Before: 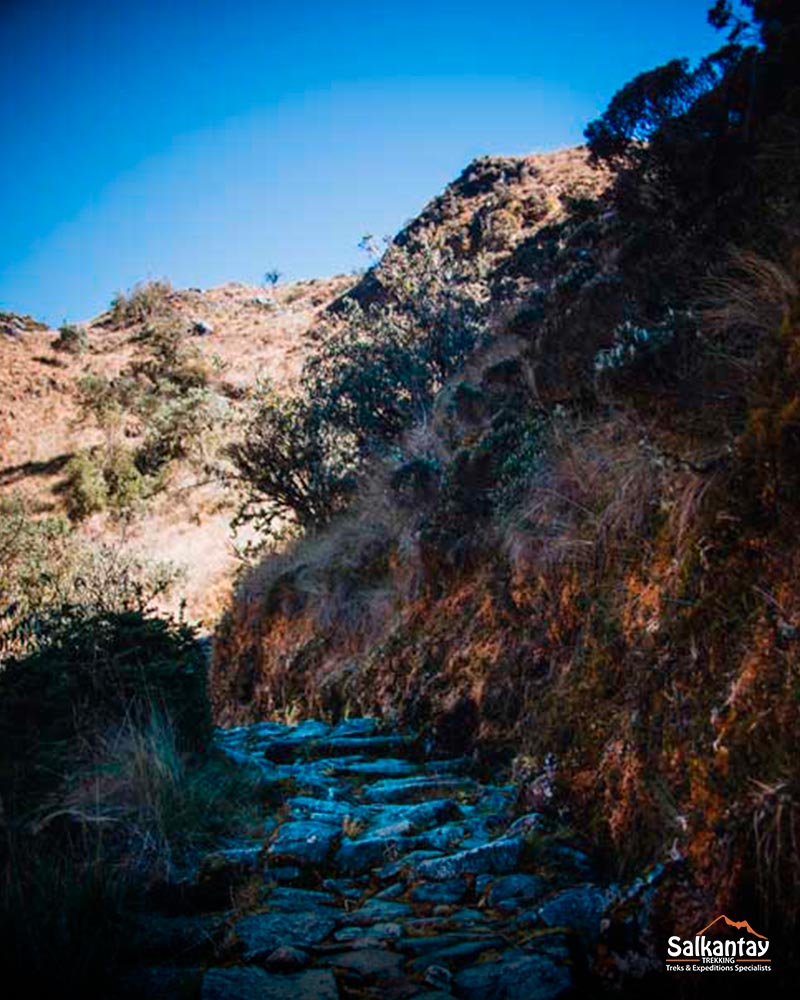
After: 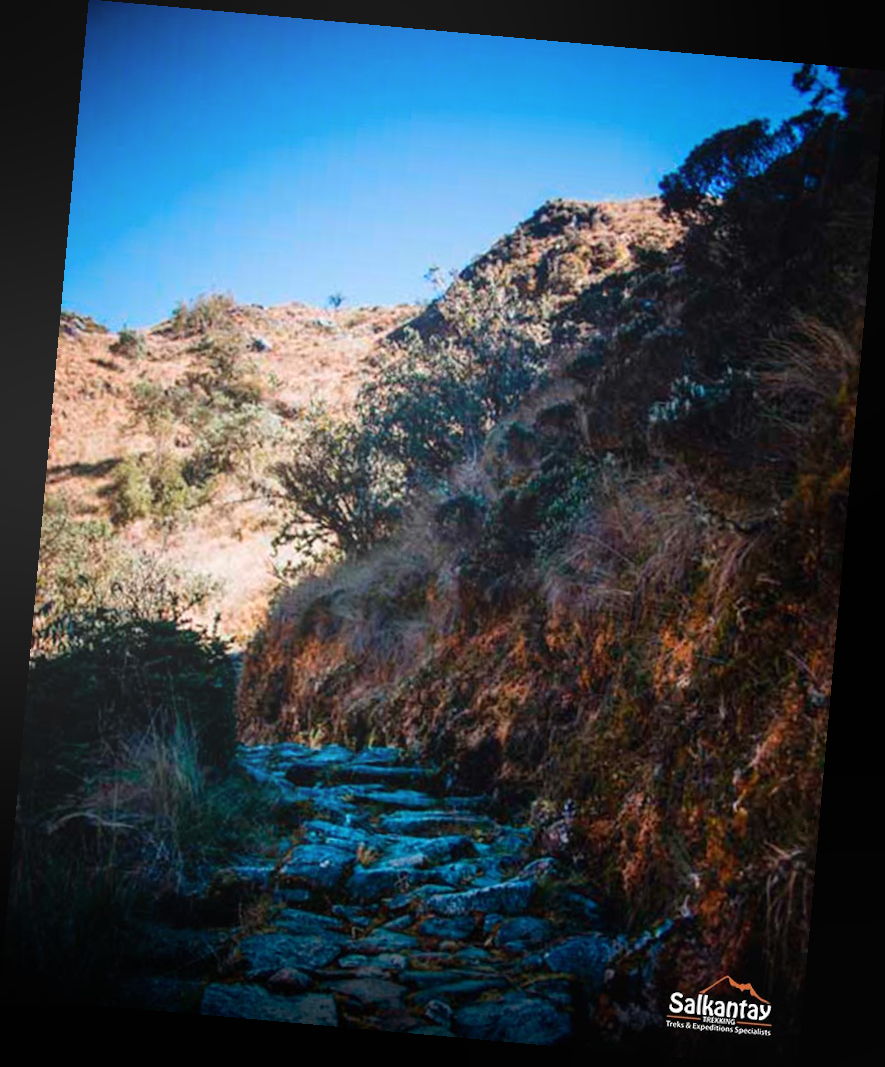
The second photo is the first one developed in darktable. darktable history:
bloom: size 40%
rotate and perspective: rotation 5.12°, automatic cropping off
